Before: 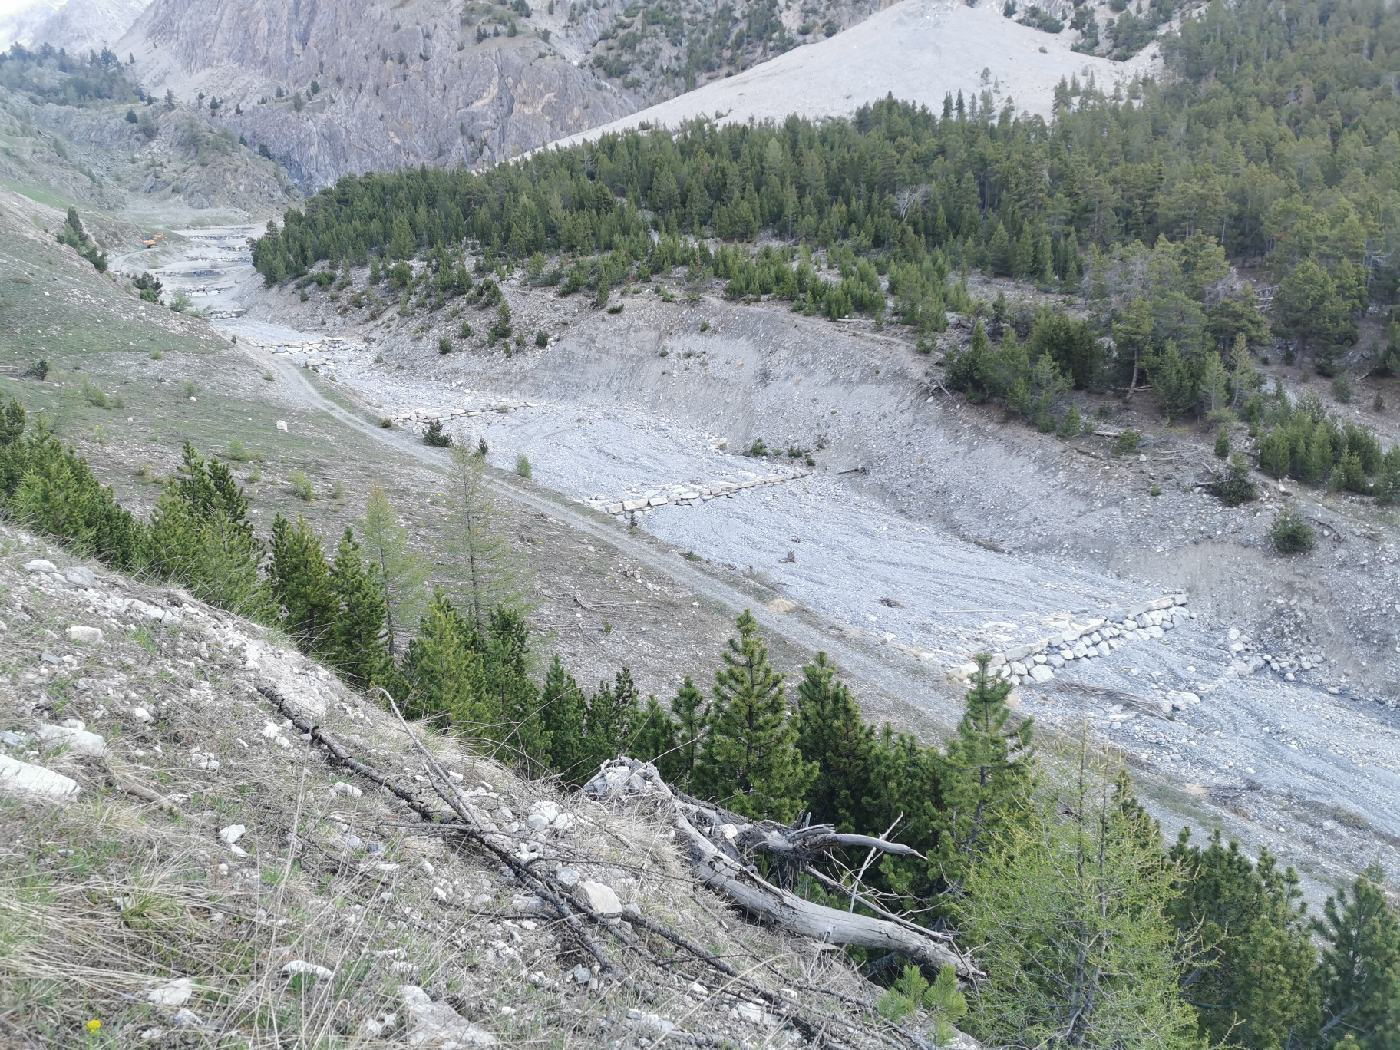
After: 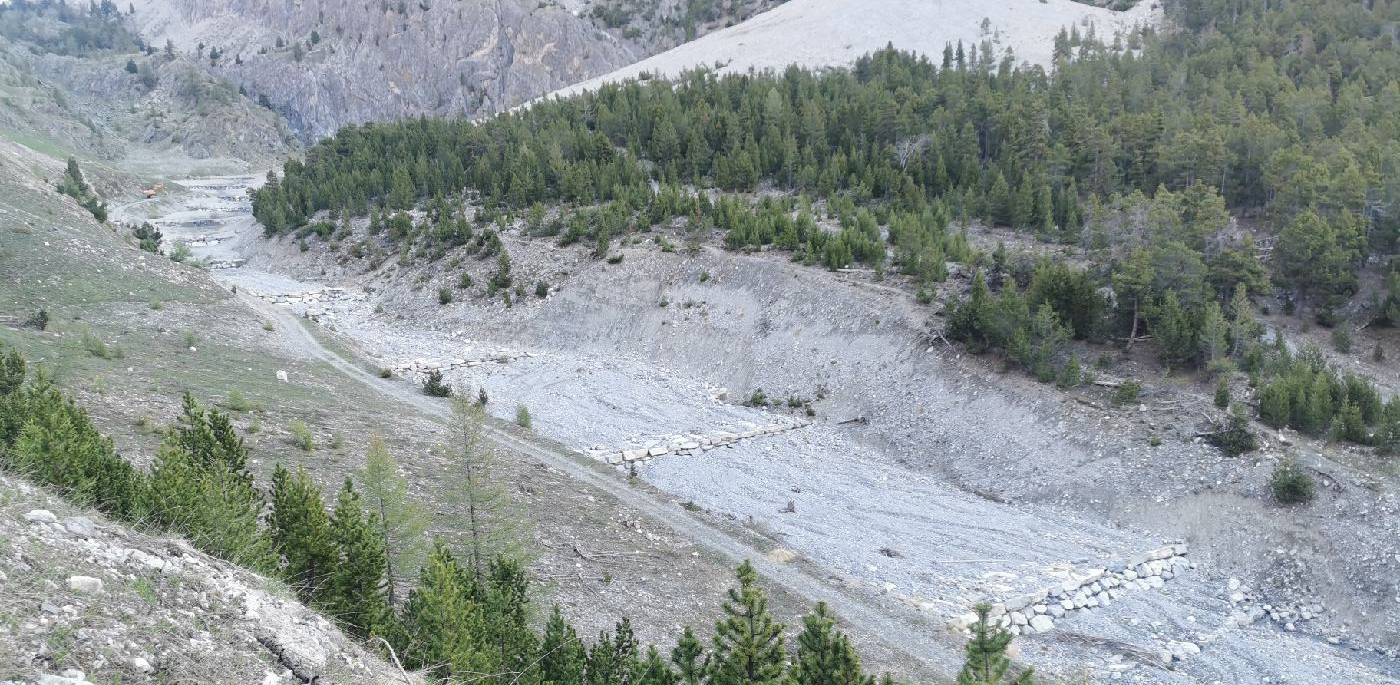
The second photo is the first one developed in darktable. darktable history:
crop and rotate: top 4.781%, bottom 29.98%
